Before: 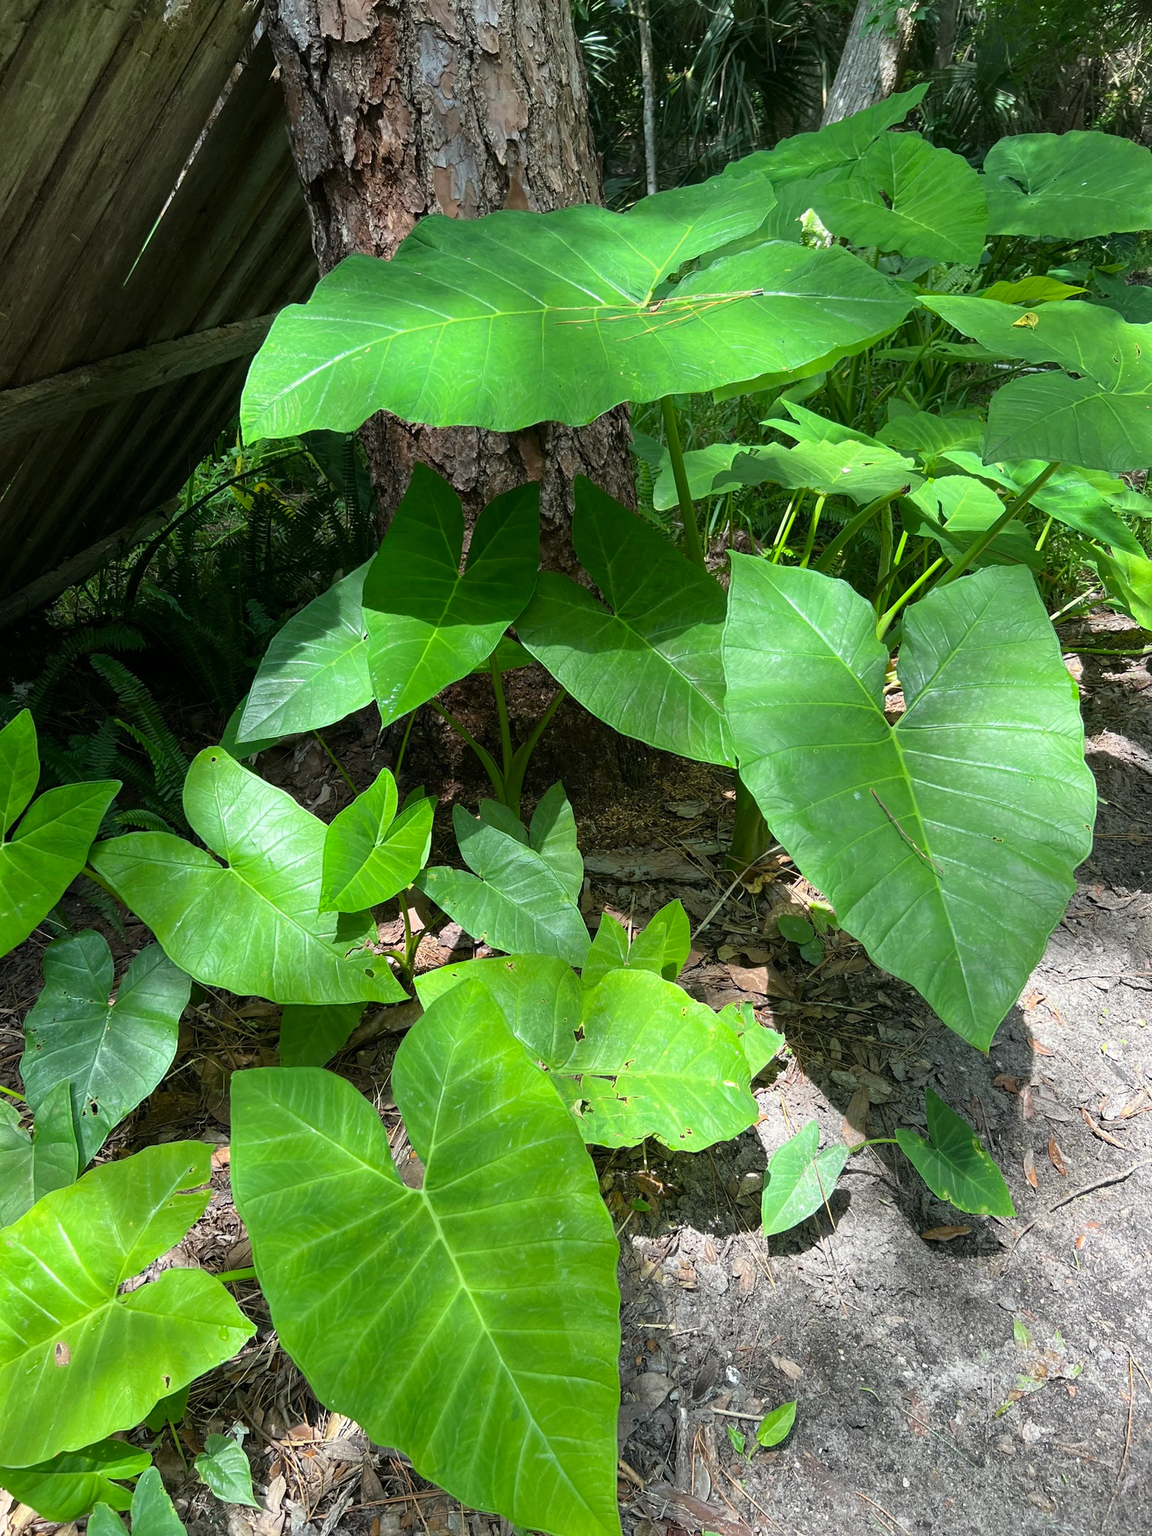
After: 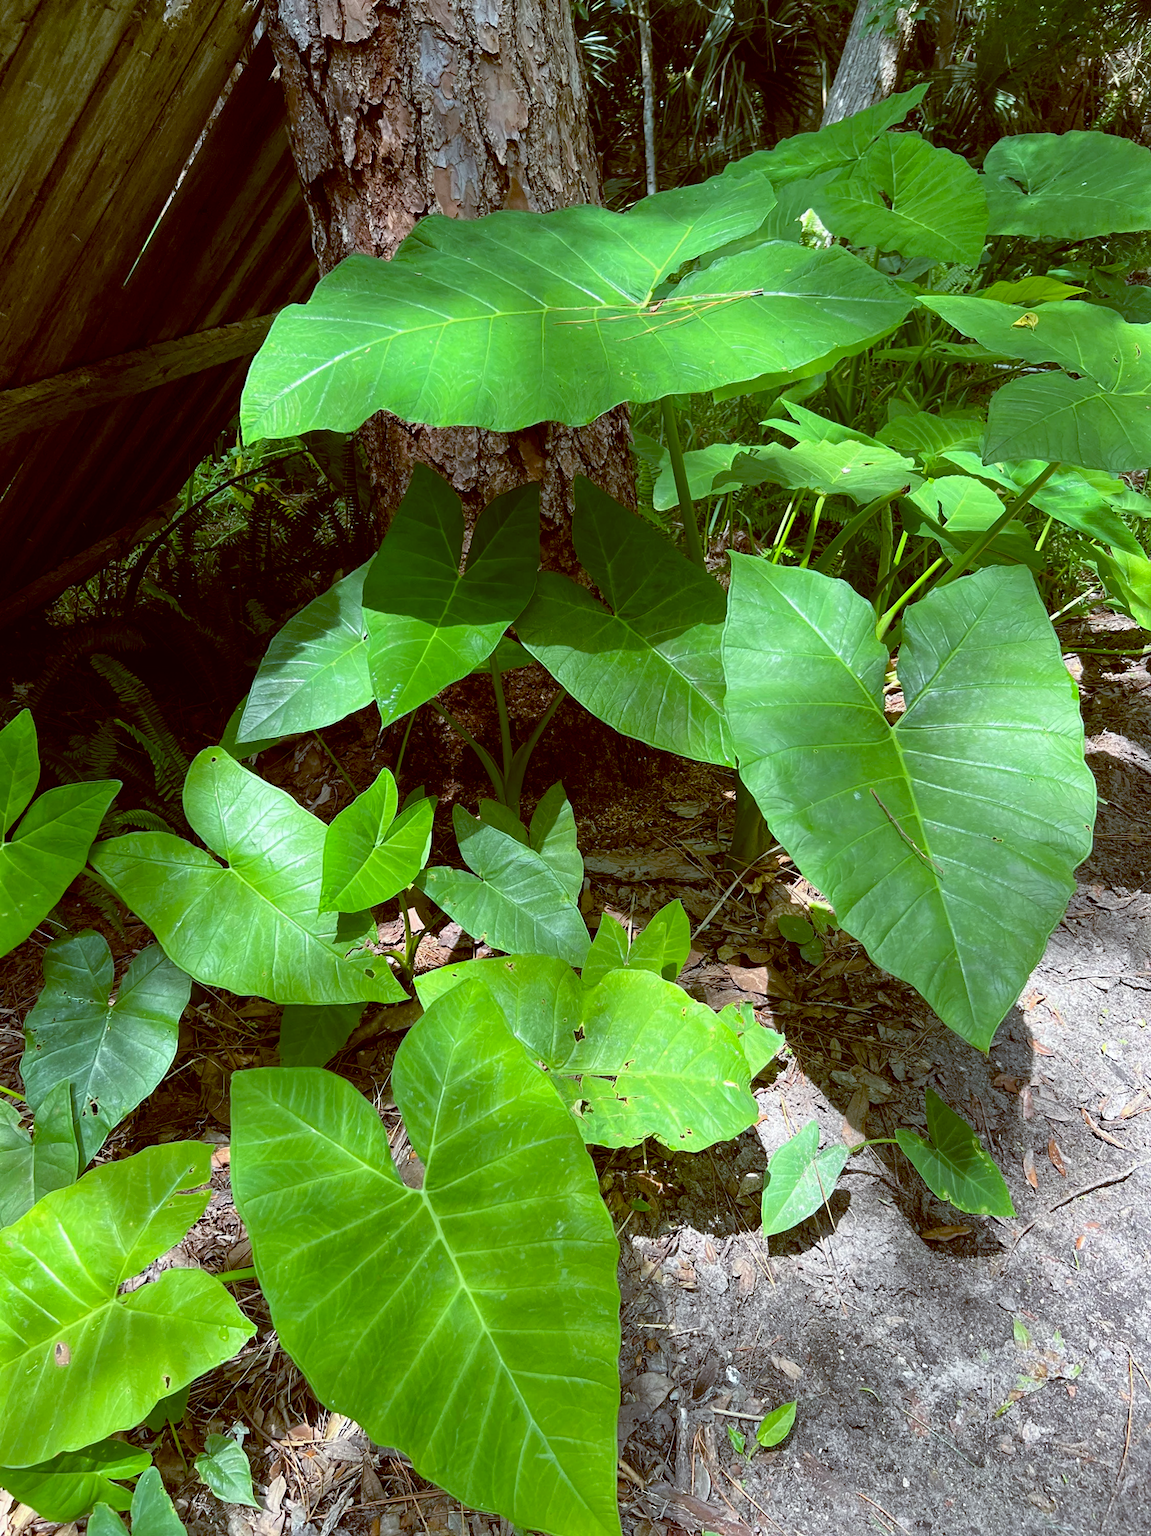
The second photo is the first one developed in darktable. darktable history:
exposure: black level correction 0.005, exposure 0.001 EV, compensate highlight preservation false
color balance: lift [1, 1.015, 1.004, 0.985], gamma [1, 0.958, 0.971, 1.042], gain [1, 0.956, 0.977, 1.044]
